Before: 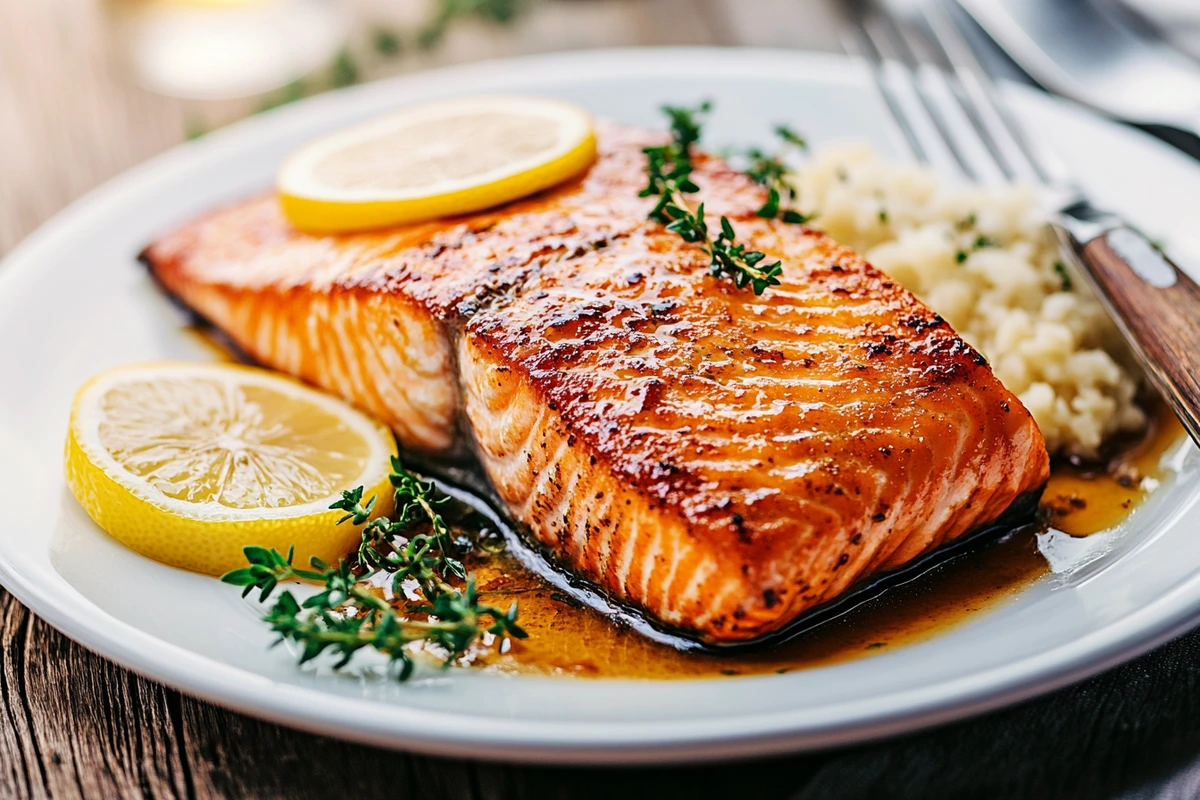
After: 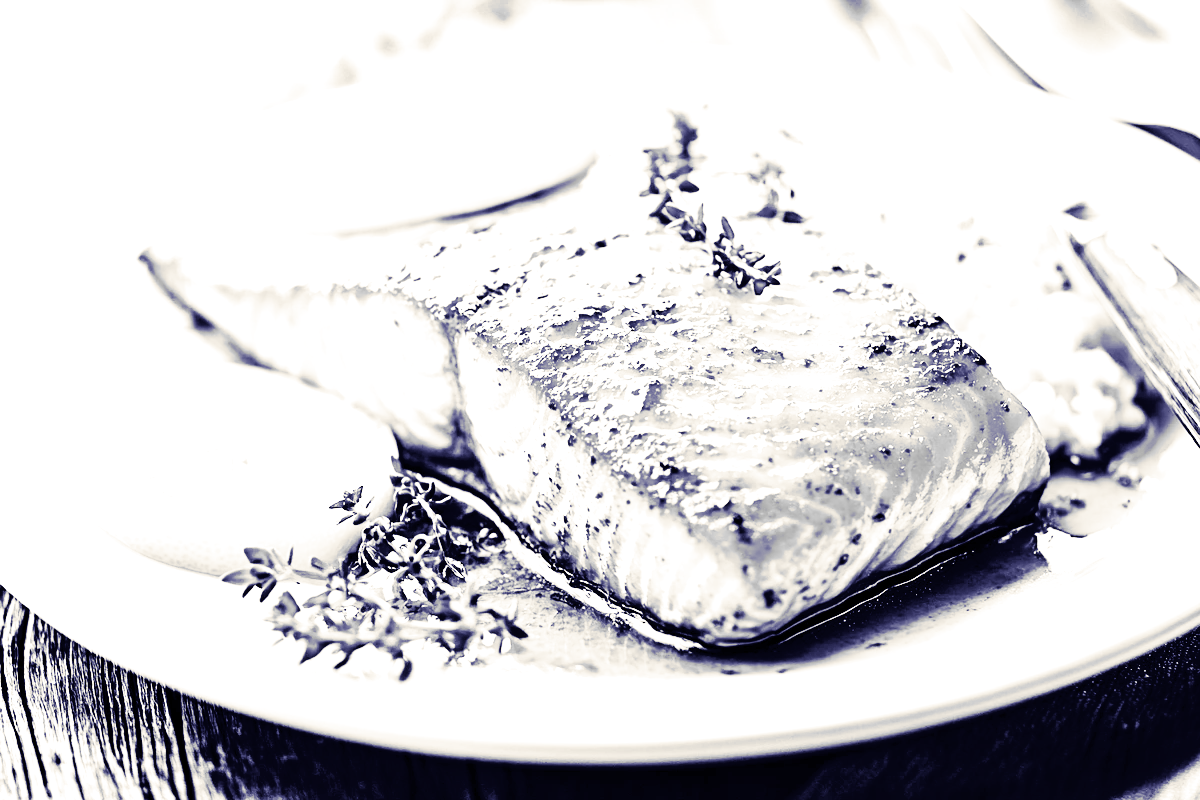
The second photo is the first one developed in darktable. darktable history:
color balance rgb: perceptual saturation grading › global saturation -3%
monochrome: on, module defaults
exposure: black level correction 0.001, exposure 1.822 EV, compensate exposure bias true, compensate highlight preservation false
tone curve: curves: ch0 [(0, 0) (0.003, 0.007) (0.011, 0.01) (0.025, 0.018) (0.044, 0.028) (0.069, 0.034) (0.1, 0.04) (0.136, 0.051) (0.177, 0.104) (0.224, 0.161) (0.277, 0.234) (0.335, 0.316) (0.399, 0.41) (0.468, 0.487) (0.543, 0.577) (0.623, 0.679) (0.709, 0.769) (0.801, 0.854) (0.898, 0.922) (1, 1)], preserve colors none
split-toning: shadows › hue 242.67°, shadows › saturation 0.733, highlights › hue 45.33°, highlights › saturation 0.667, balance -53.304, compress 21.15%
base curve: curves: ch0 [(0, 0) (0.028, 0.03) (0.121, 0.232) (0.46, 0.748) (0.859, 0.968) (1, 1)], preserve colors none
